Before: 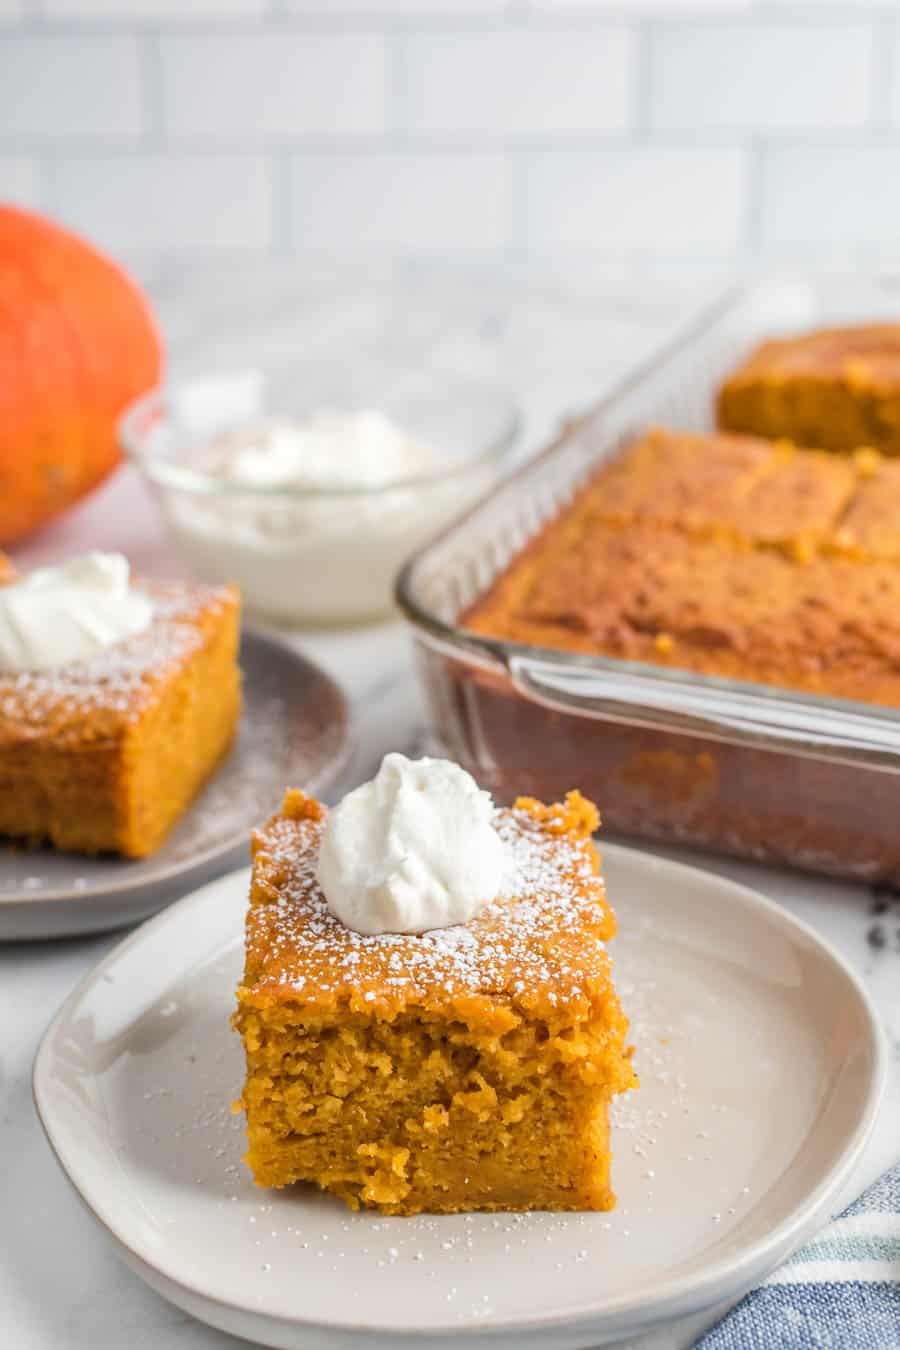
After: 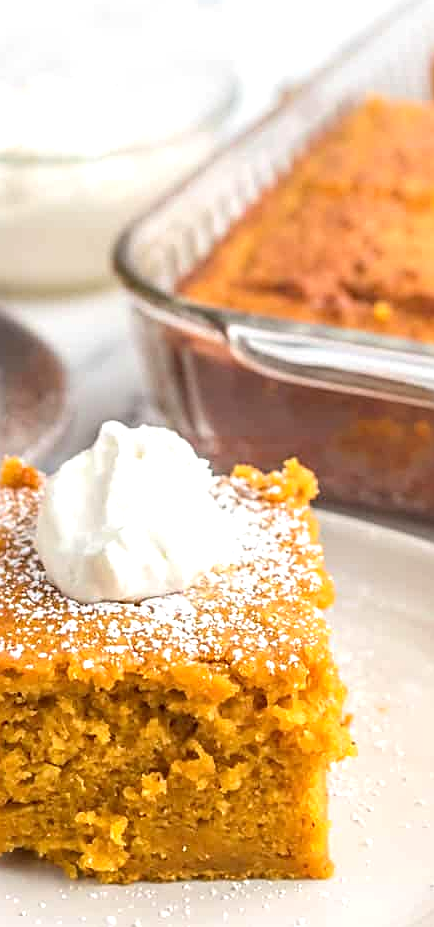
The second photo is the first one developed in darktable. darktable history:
exposure: black level correction 0.001, exposure 0.5 EV, compensate exposure bias true, compensate highlight preservation false
crop: left 31.379%, top 24.658%, right 20.326%, bottom 6.628%
sharpen: on, module defaults
